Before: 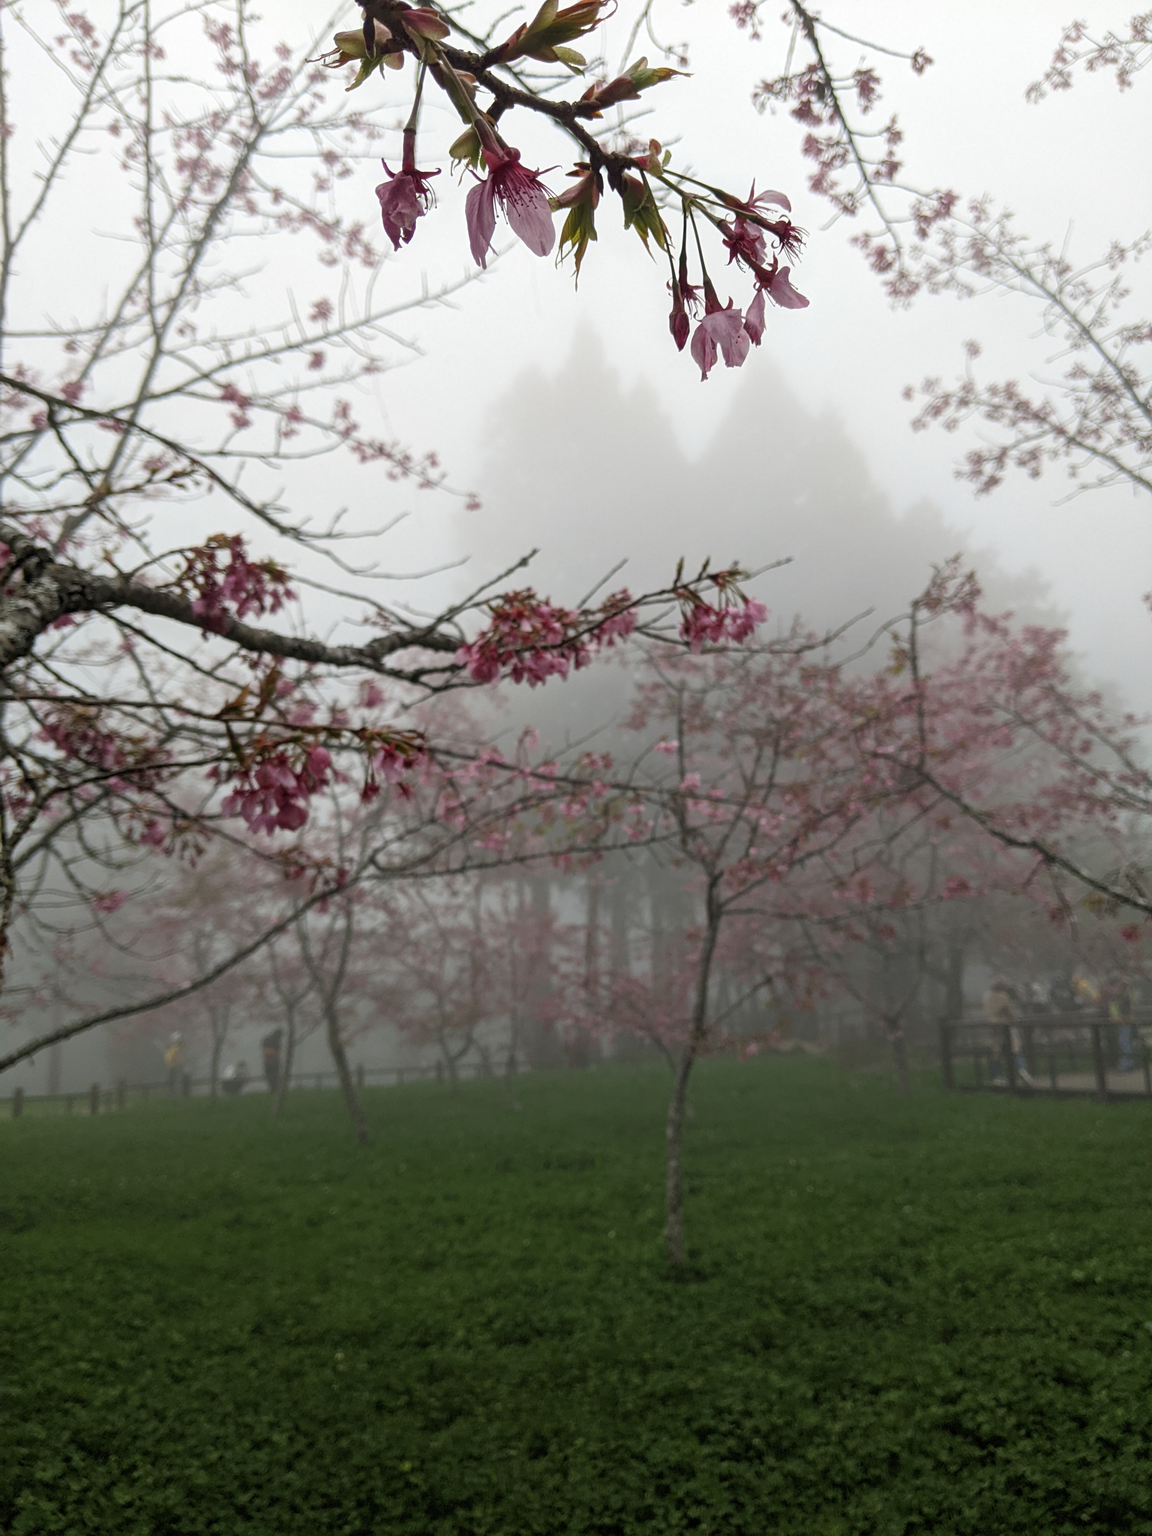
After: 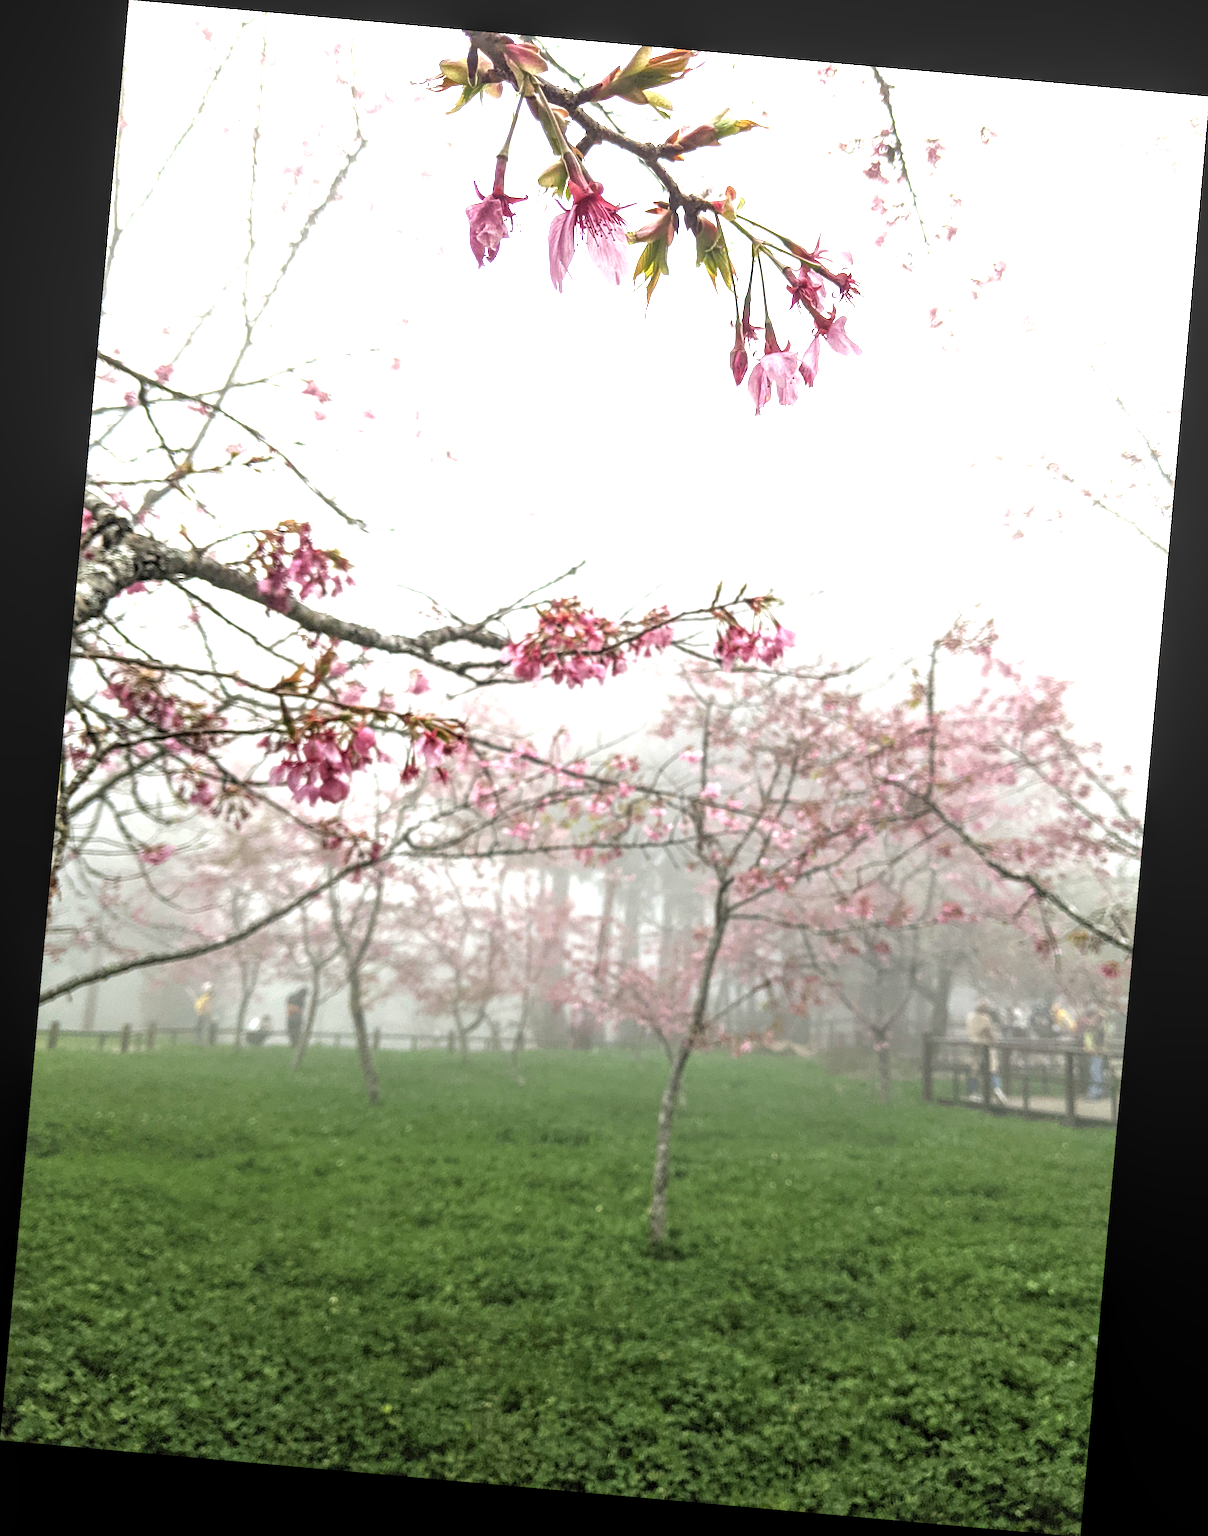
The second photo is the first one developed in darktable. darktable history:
exposure: black level correction 0, exposure 1.975 EV, compensate exposure bias true, compensate highlight preservation false
local contrast: on, module defaults
rotate and perspective: rotation 5.12°, automatic cropping off
